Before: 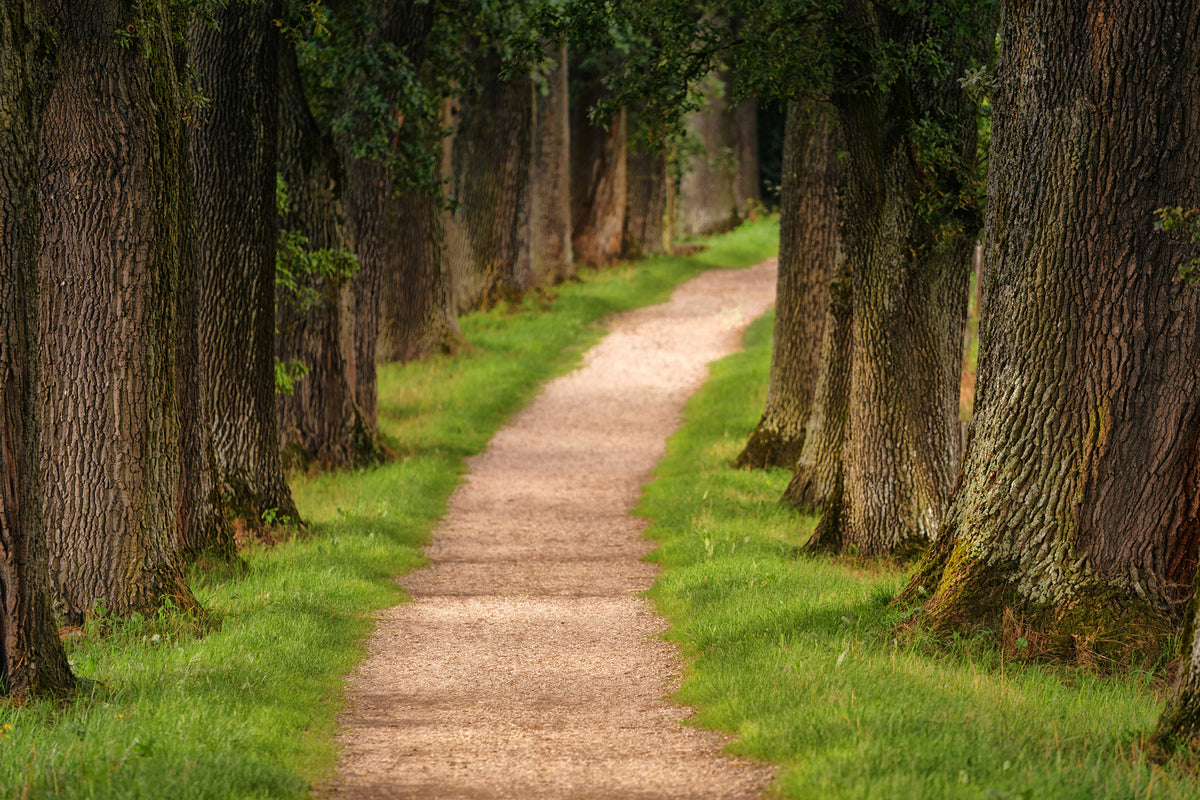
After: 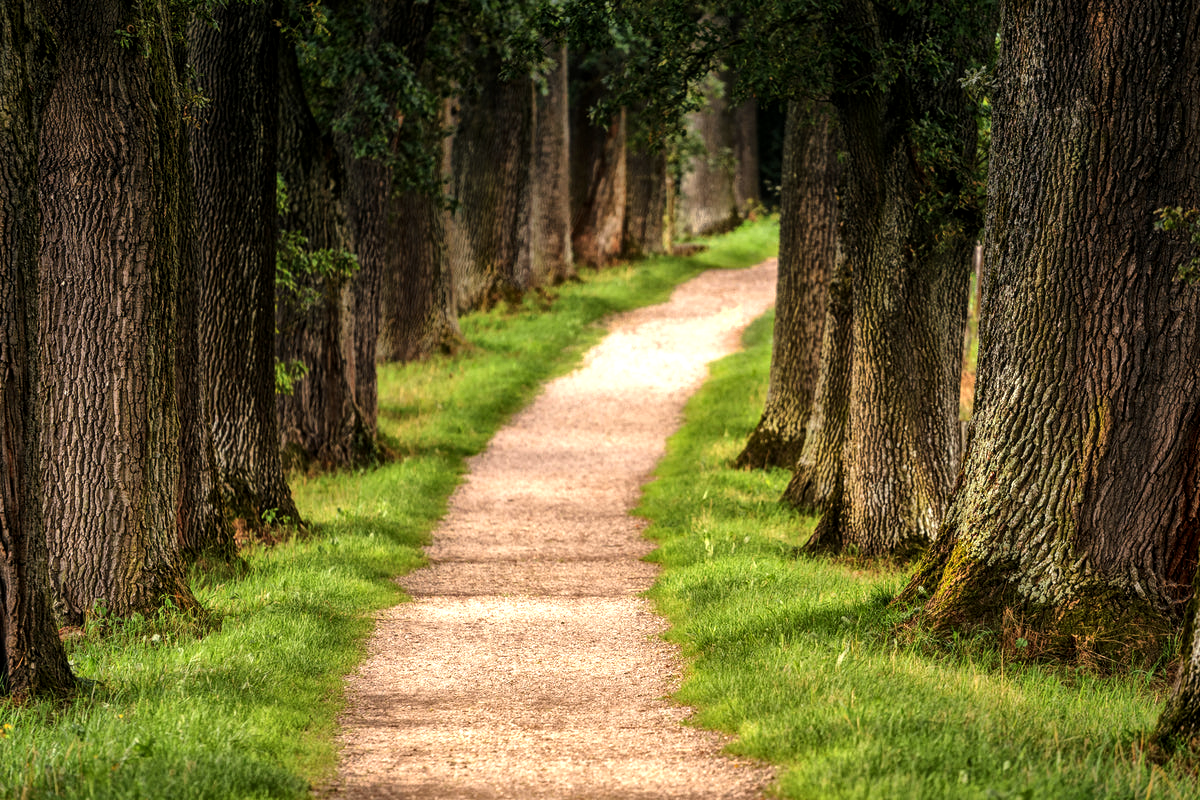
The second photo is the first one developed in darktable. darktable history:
tone equalizer: -8 EV -0.714 EV, -7 EV -0.74 EV, -6 EV -0.614 EV, -5 EV -0.399 EV, -3 EV 0.402 EV, -2 EV 0.6 EV, -1 EV 0.68 EV, +0 EV 0.745 EV, edges refinement/feathering 500, mask exposure compensation -1.57 EV, preserve details no
local contrast: on, module defaults
